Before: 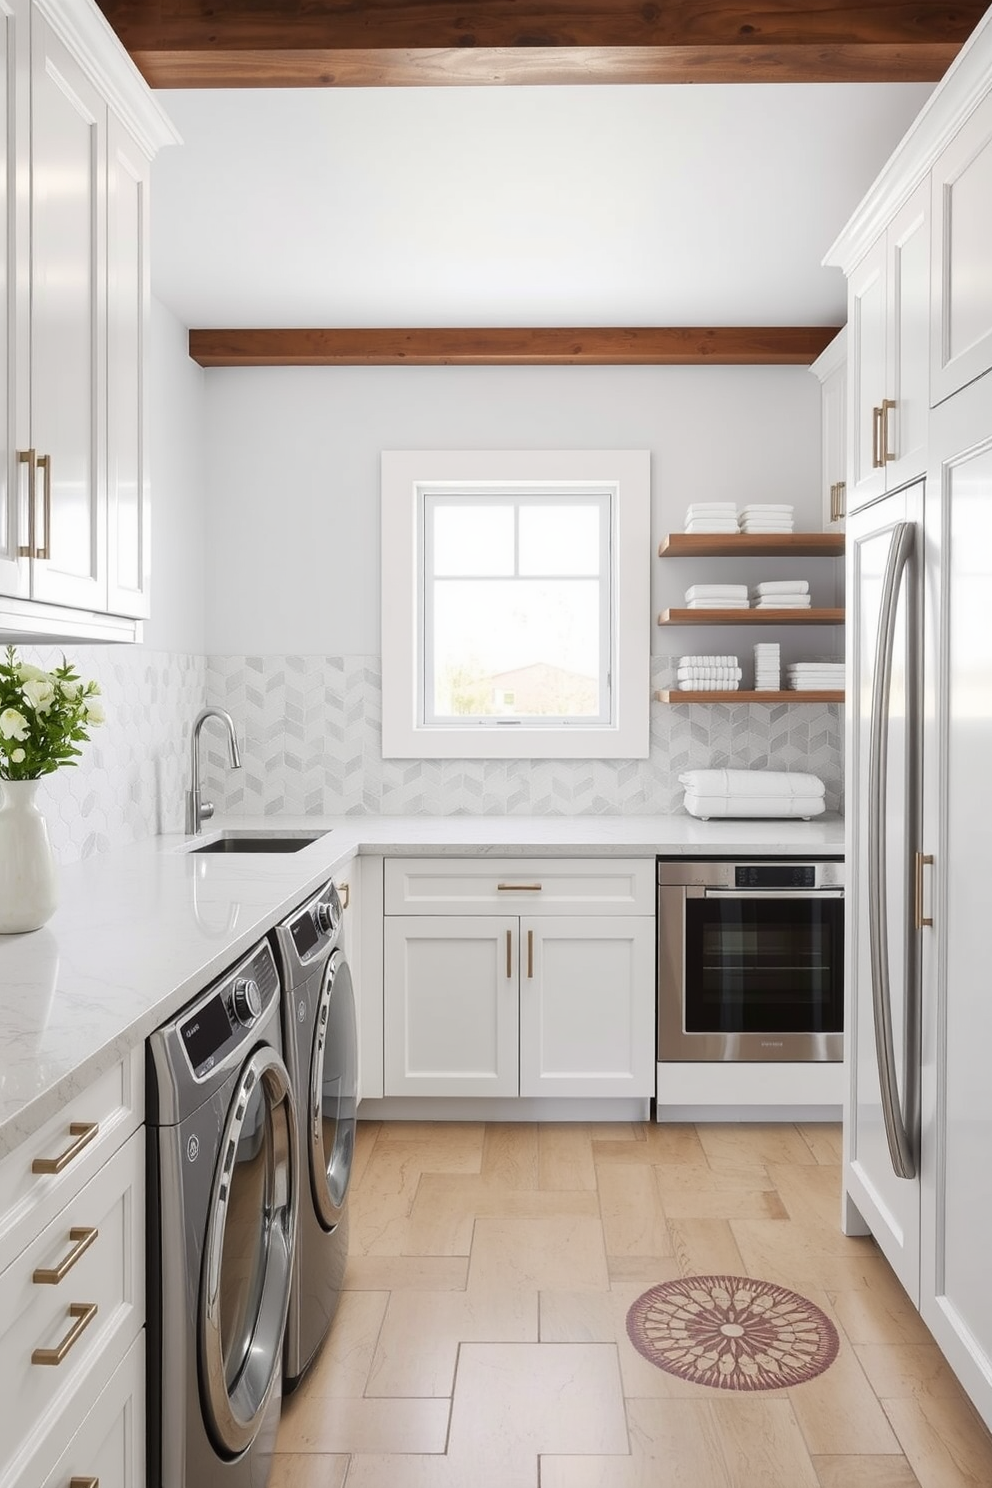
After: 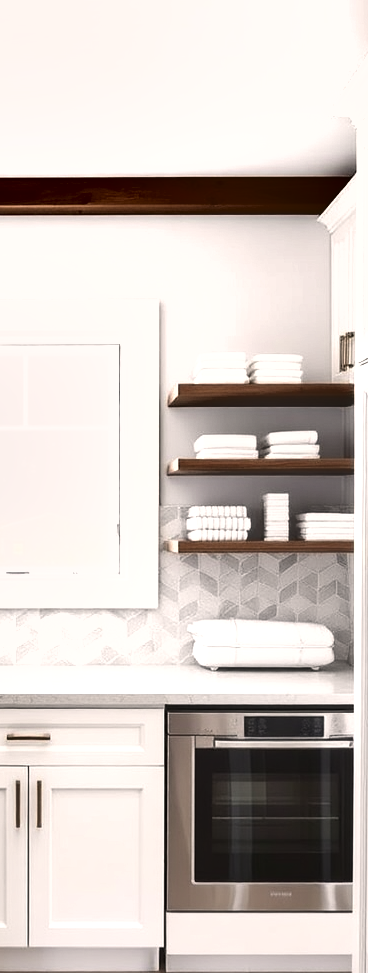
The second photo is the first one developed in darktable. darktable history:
exposure: black level correction 0, exposure 0.695 EV, compensate exposure bias true, compensate highlight preservation false
shadows and highlights: low approximation 0.01, soften with gaussian
color correction: highlights a* 5.51, highlights b* 5.18, saturation 0.647
crop and rotate: left 49.643%, top 10.139%, right 13.182%, bottom 24.413%
